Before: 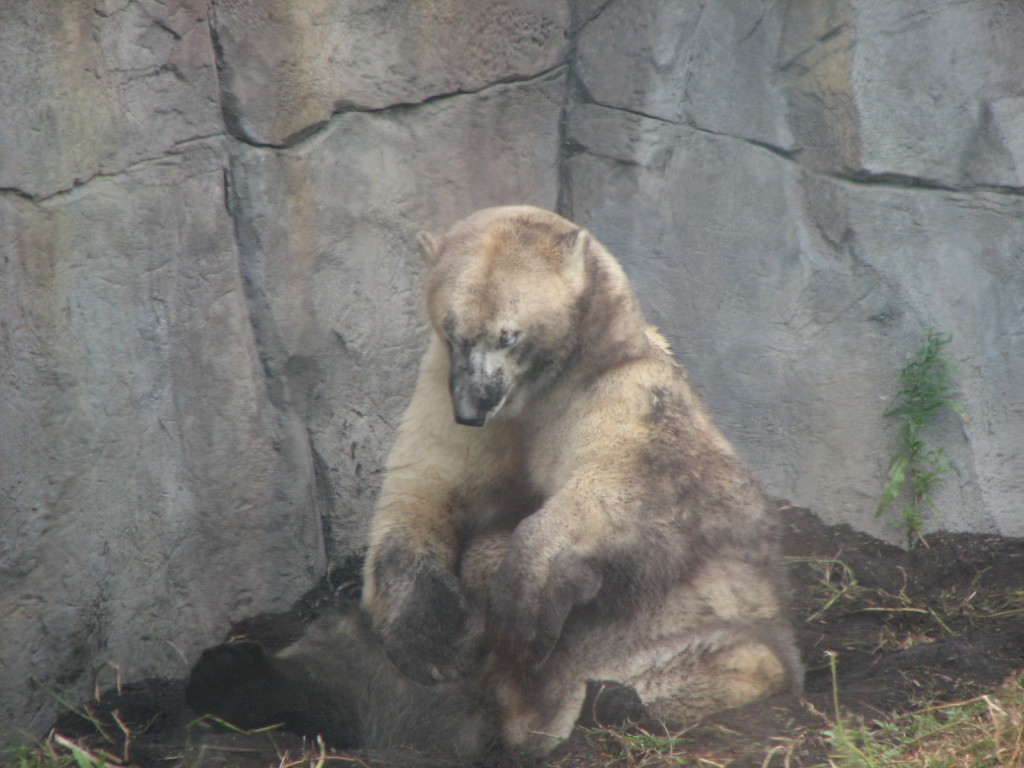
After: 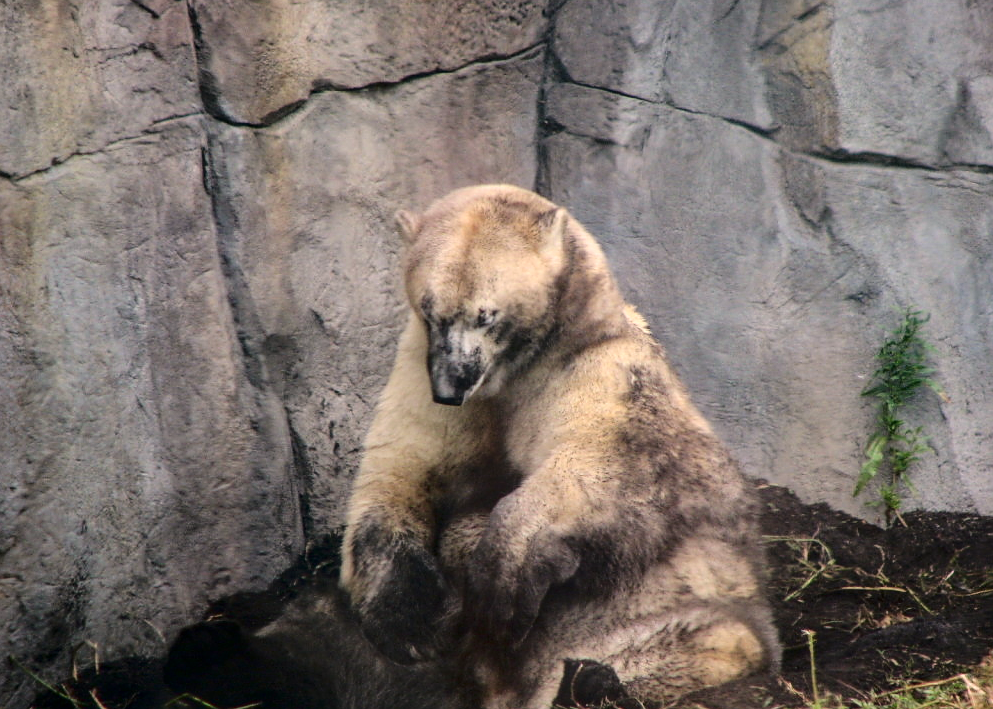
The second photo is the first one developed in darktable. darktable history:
crop: left 2.171%, top 2.775%, right 0.826%, bottom 4.841%
sharpen: radius 0.974, amount 0.614
contrast brightness saturation: contrast 0.216, brightness -0.182, saturation 0.235
local contrast: on, module defaults
color correction: highlights a* 6.82, highlights b* 3.73
exposure: exposure -0.066 EV, compensate highlight preservation false
tone curve: curves: ch0 [(0, 0.01) (0.052, 0.045) (0.136, 0.133) (0.275, 0.35) (0.43, 0.54) (0.676, 0.751) (0.89, 0.919) (1, 1)]; ch1 [(0, 0) (0.094, 0.081) (0.285, 0.299) (0.385, 0.403) (0.447, 0.429) (0.495, 0.496) (0.544, 0.552) (0.589, 0.612) (0.722, 0.728) (1, 1)]; ch2 [(0, 0) (0.257, 0.217) (0.43, 0.421) (0.498, 0.507) (0.531, 0.544) (0.56, 0.579) (0.625, 0.642) (1, 1)]
